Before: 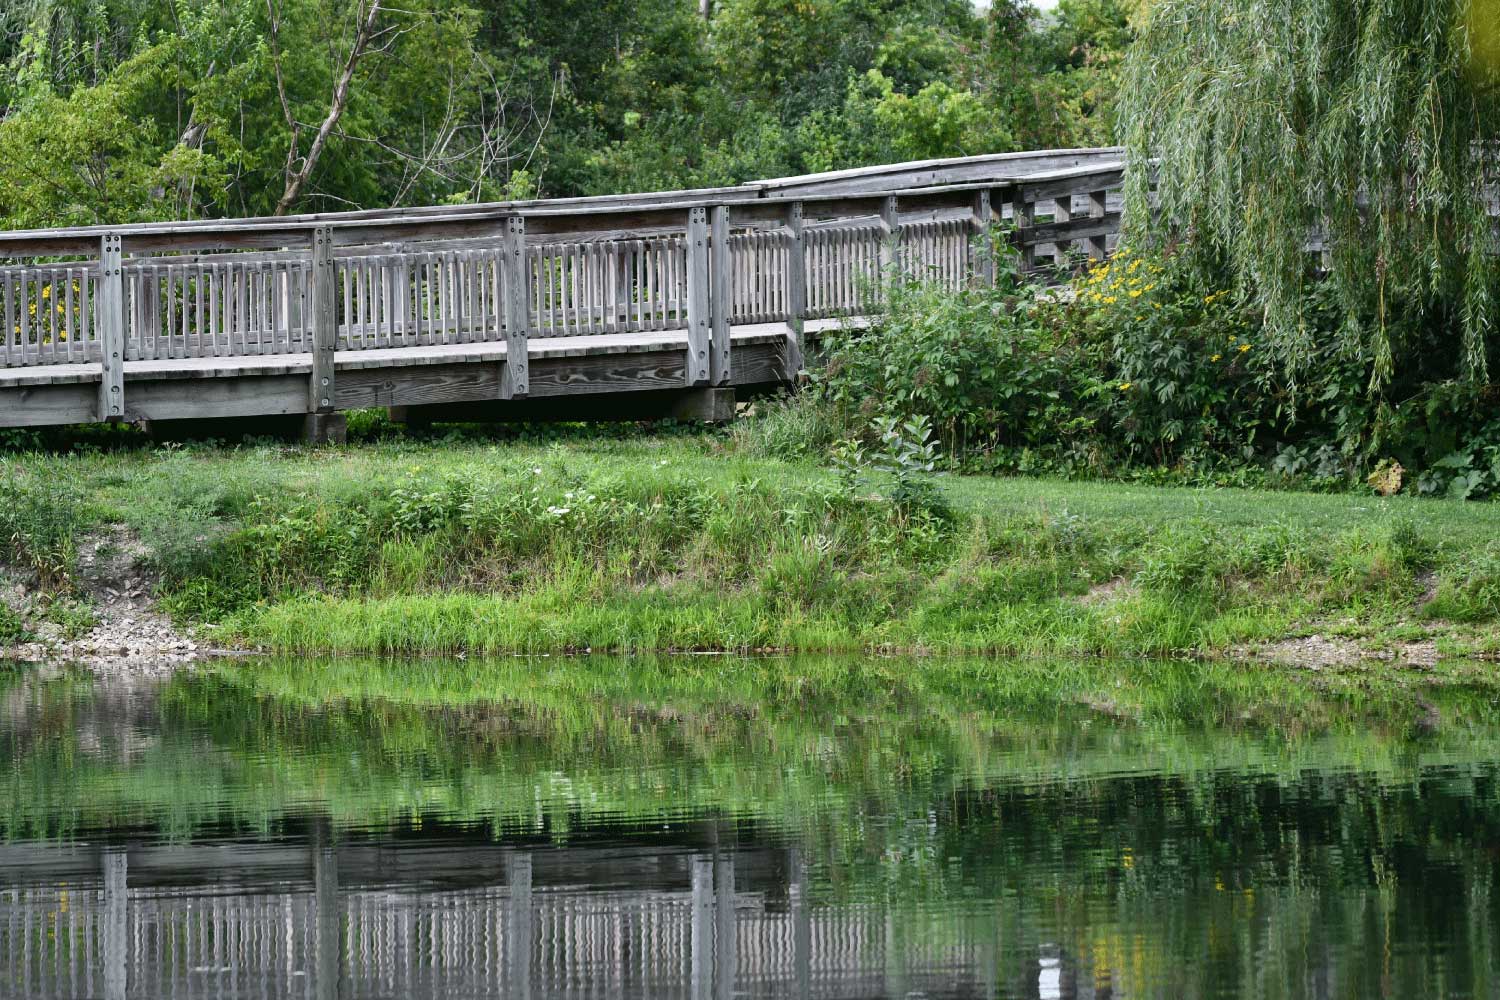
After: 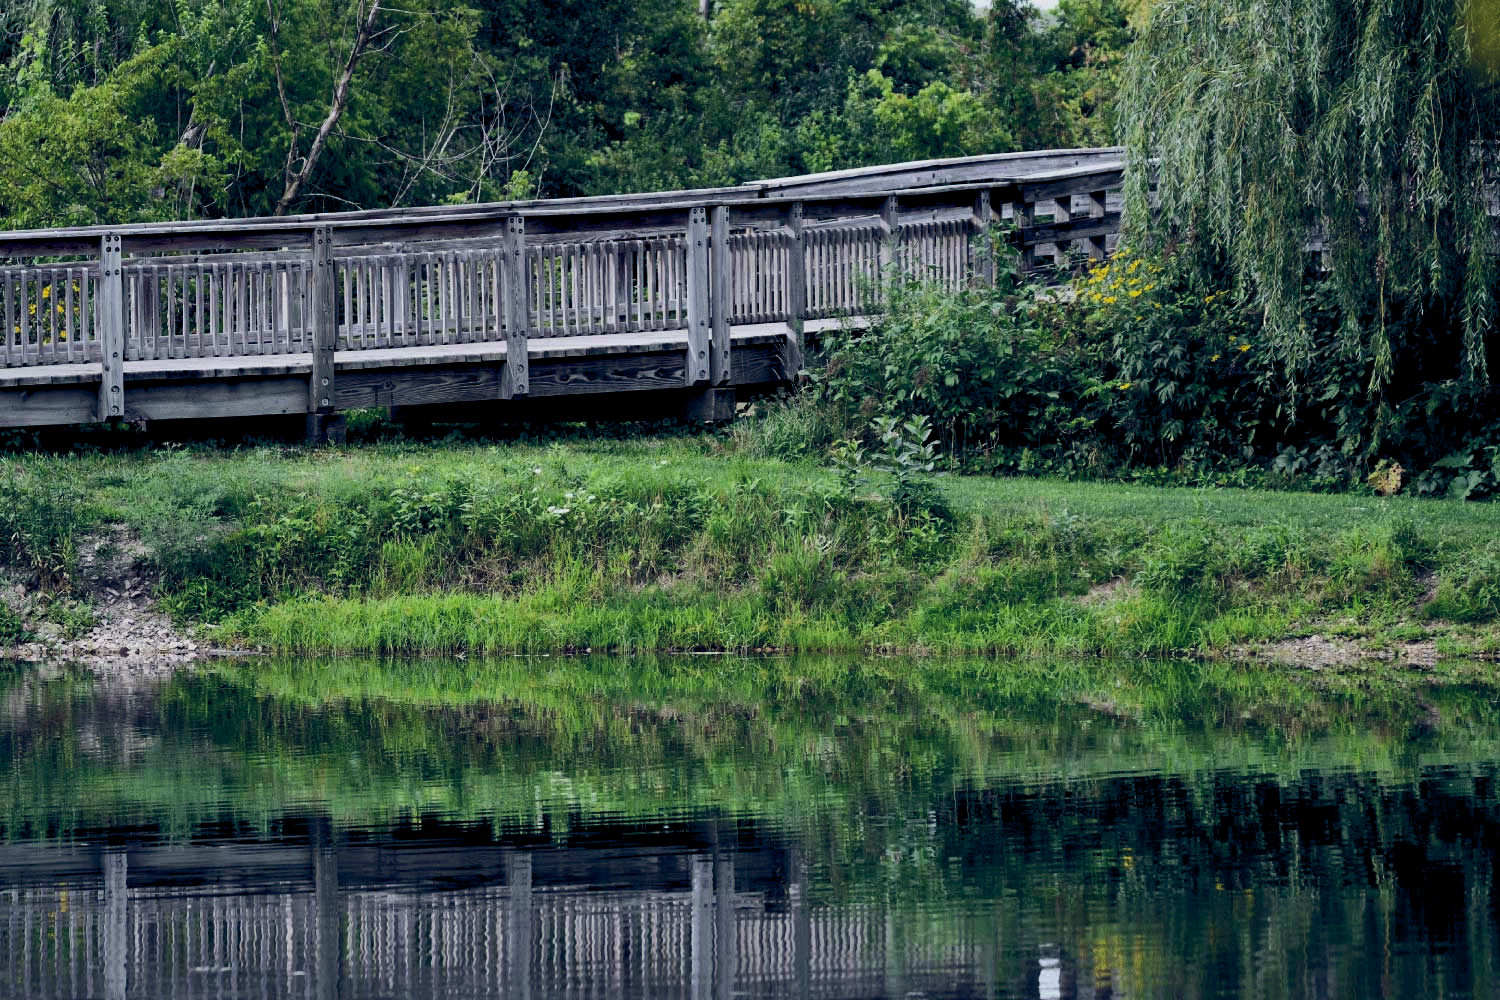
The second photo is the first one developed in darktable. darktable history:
color balance rgb: global offset › luminance -0.27%, global offset › chroma 0.319%, global offset › hue 262.52°, perceptual saturation grading › global saturation 15.135%, perceptual brilliance grading › highlights 17.133%, perceptual brilliance grading › mid-tones 32.264%, perceptual brilliance grading › shadows -31.201%, contrast -9.546%
exposure: black level correction 0.009, exposure -0.676 EV, compensate highlight preservation false
